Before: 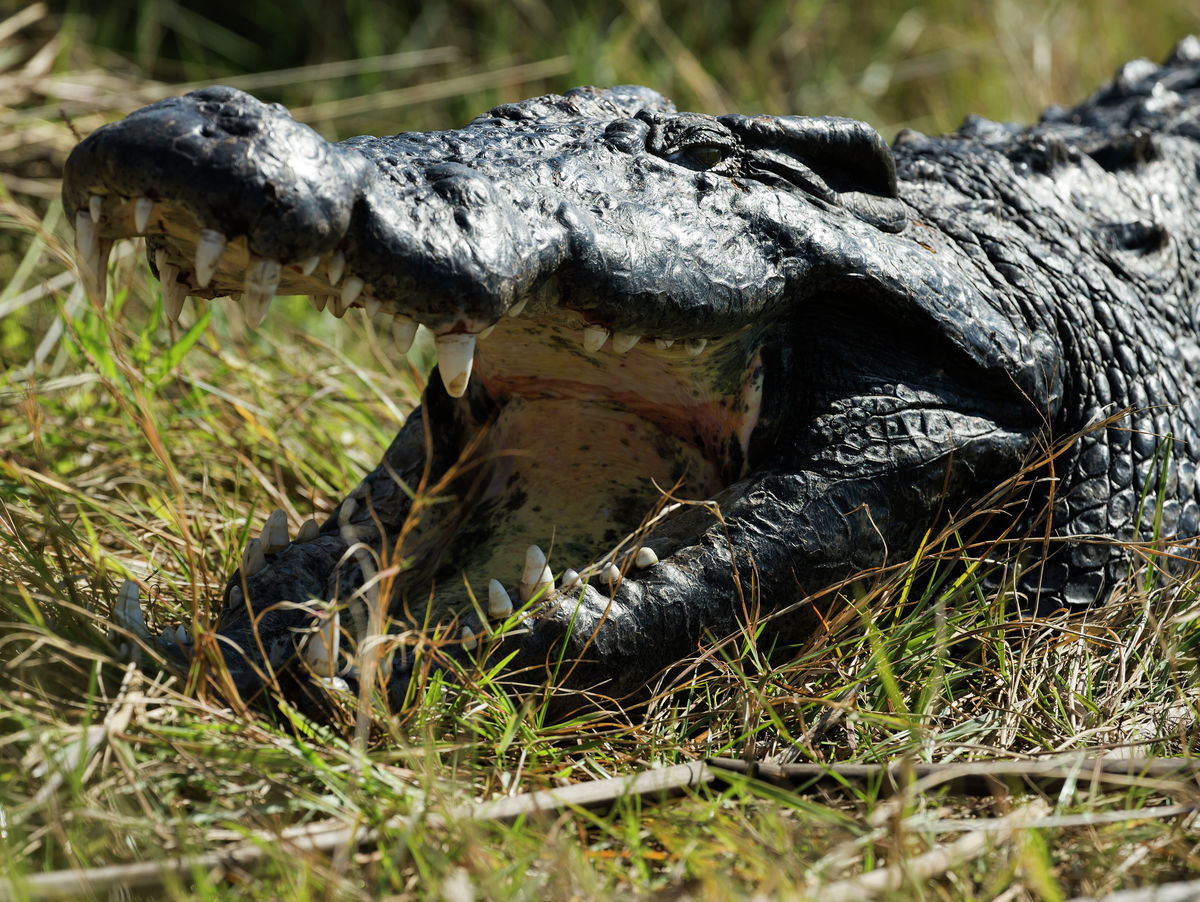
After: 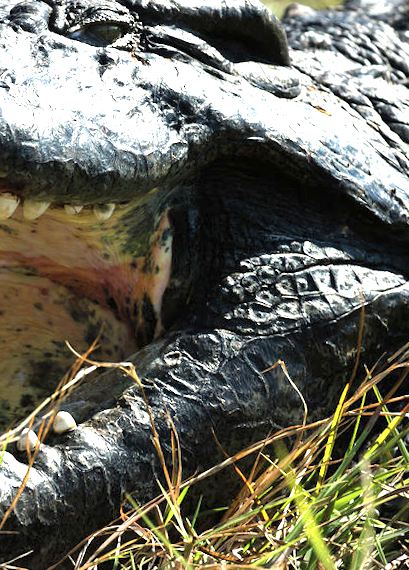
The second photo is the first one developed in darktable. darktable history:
vignetting: fall-off start 91.19%
exposure: black level correction 0, exposure 1.45 EV, compensate exposure bias true, compensate highlight preservation false
crop and rotate: left 49.936%, top 10.094%, right 13.136%, bottom 24.256%
rotate and perspective: rotation -1.68°, lens shift (vertical) -0.146, crop left 0.049, crop right 0.912, crop top 0.032, crop bottom 0.96
